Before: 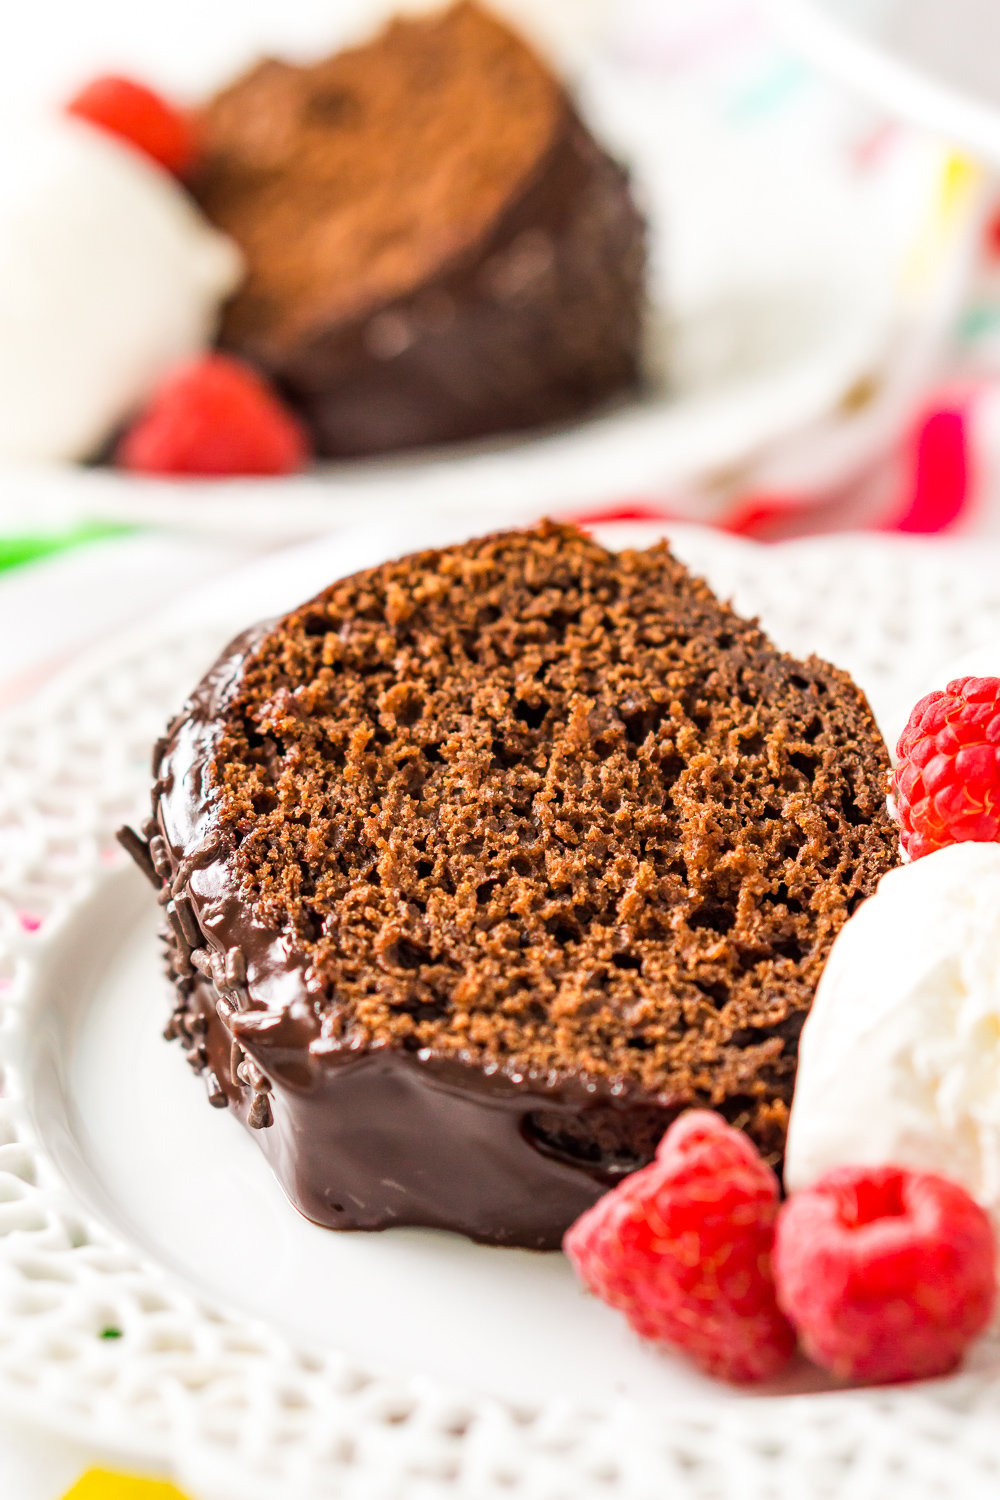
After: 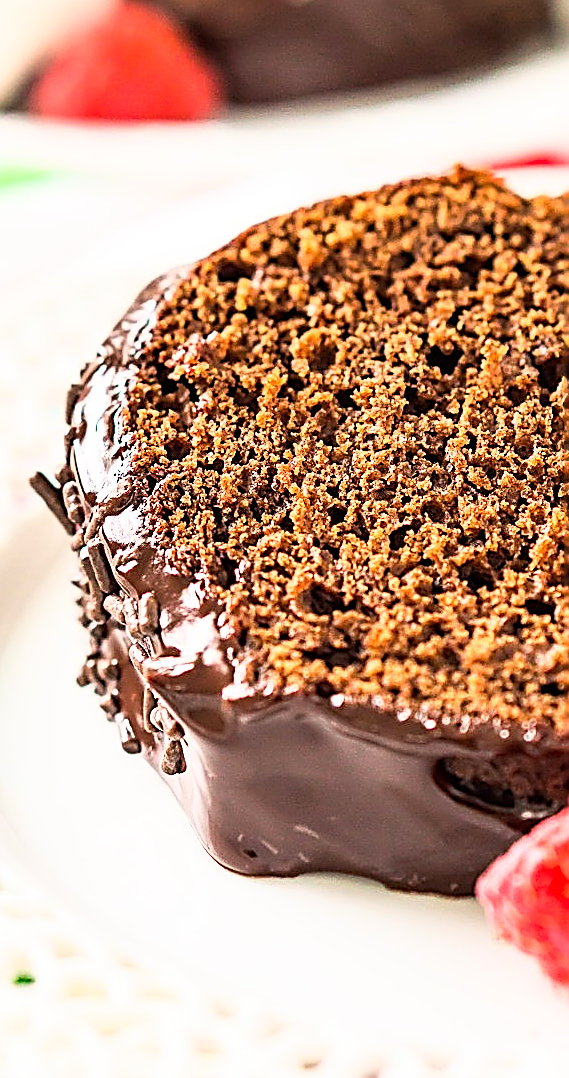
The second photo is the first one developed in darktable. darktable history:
sharpen: amount 1.99
base curve: curves: ch0 [(0, 0) (0.557, 0.834) (1, 1)]
crop: left 8.737%, top 23.652%, right 34.288%, bottom 4.456%
